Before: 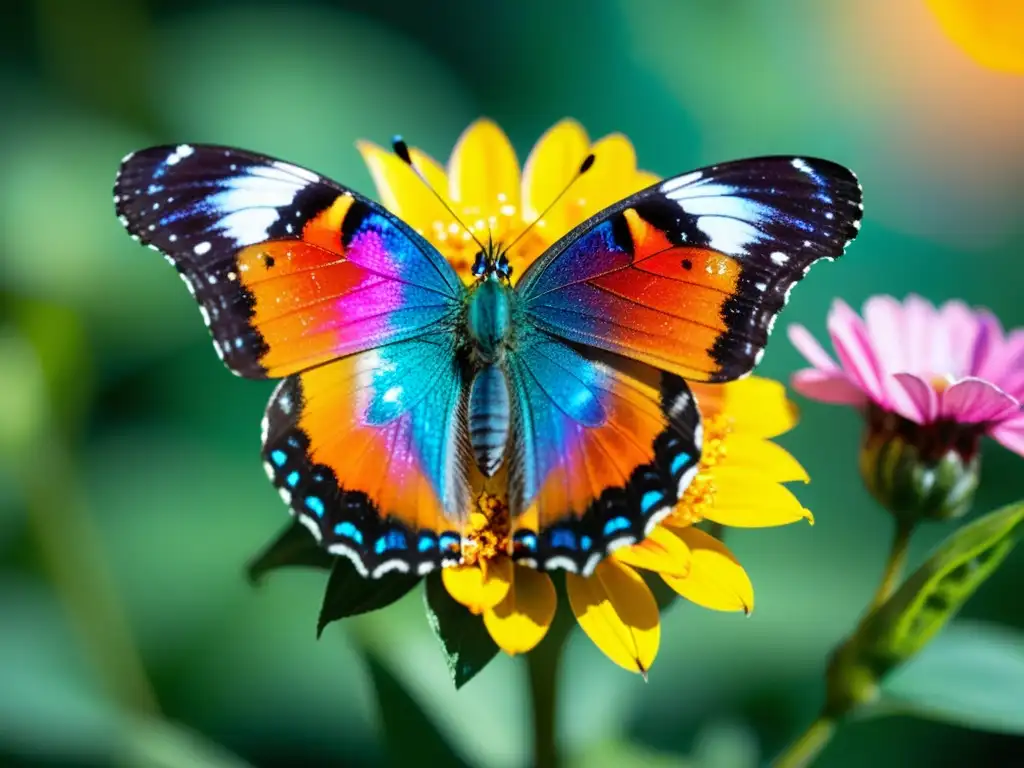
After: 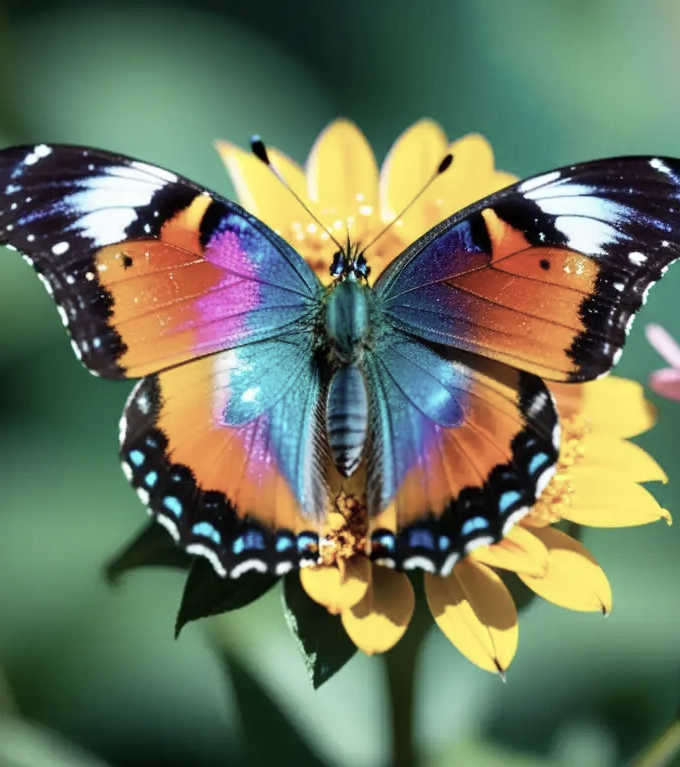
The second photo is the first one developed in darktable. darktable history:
crop and rotate: left 13.902%, right 19.637%
contrast brightness saturation: contrast 0.1, saturation -0.363
